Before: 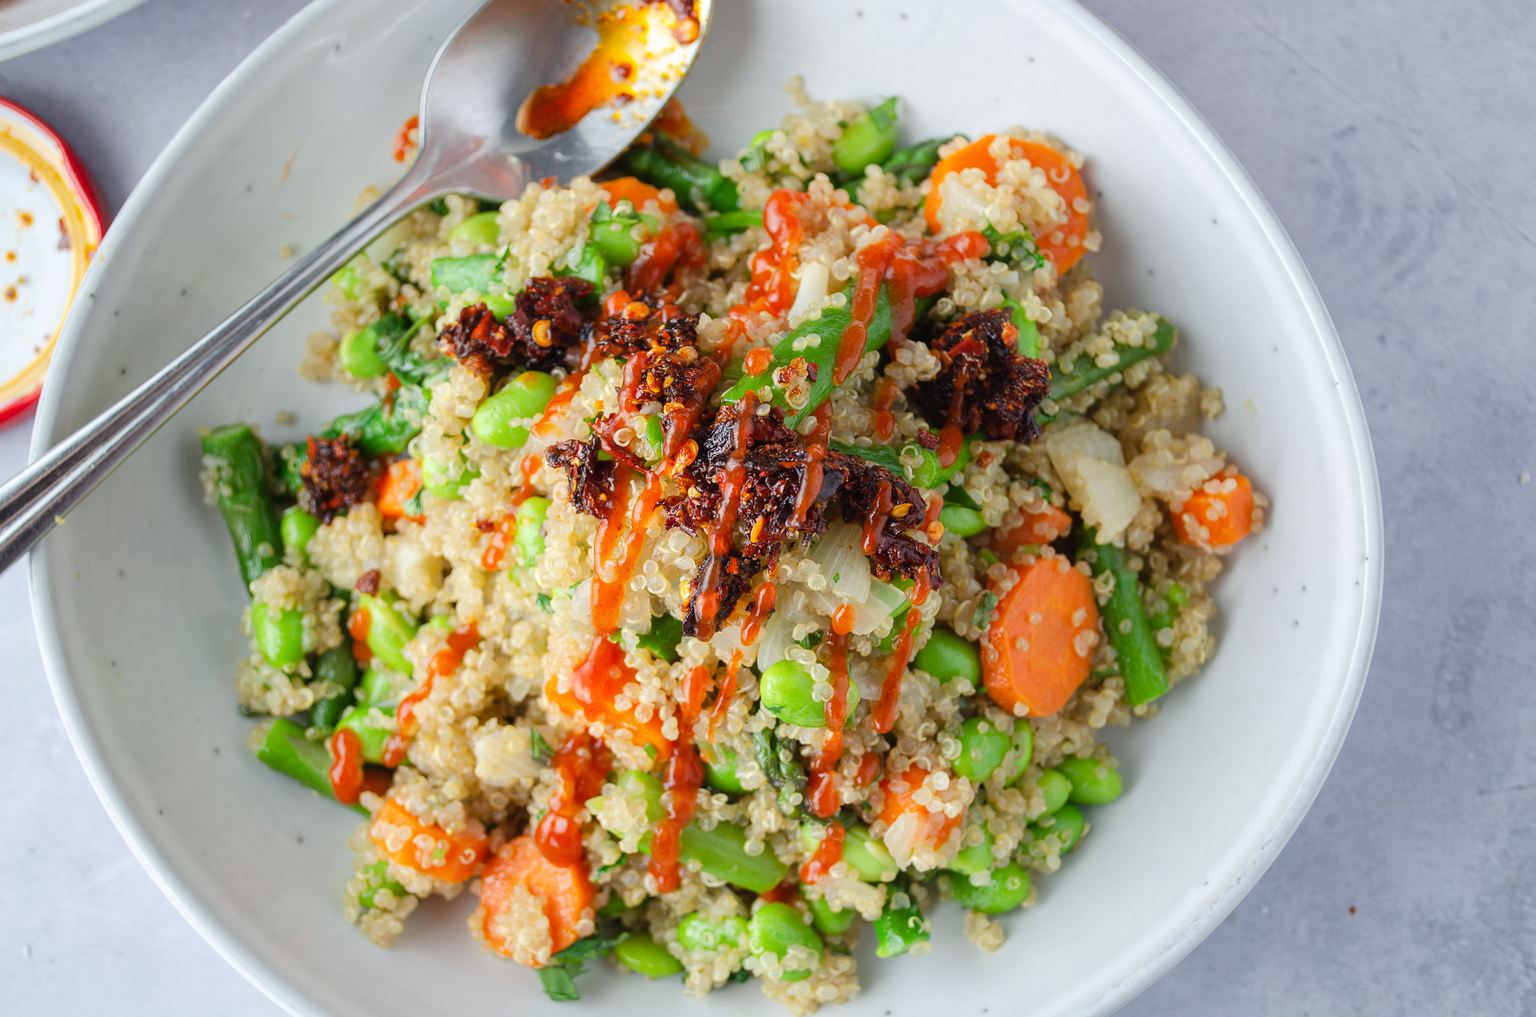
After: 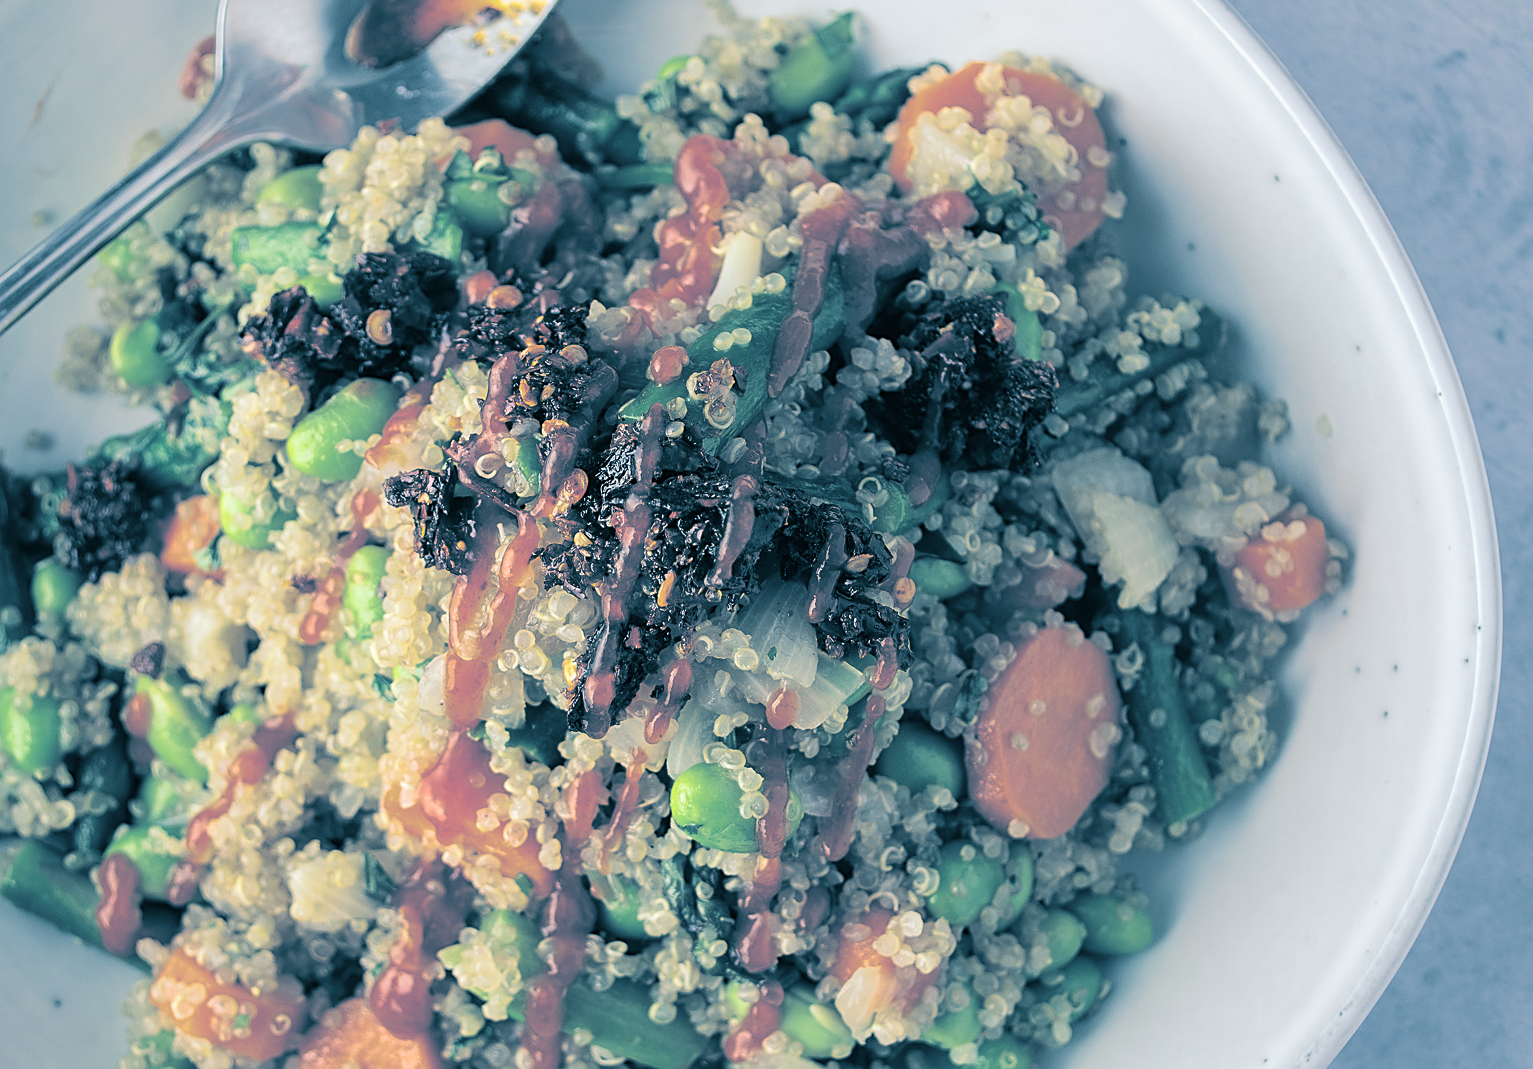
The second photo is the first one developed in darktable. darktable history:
crop: left 16.768%, top 8.653%, right 8.362%, bottom 12.485%
split-toning: shadows › hue 212.4°, balance -70
sharpen: on, module defaults
